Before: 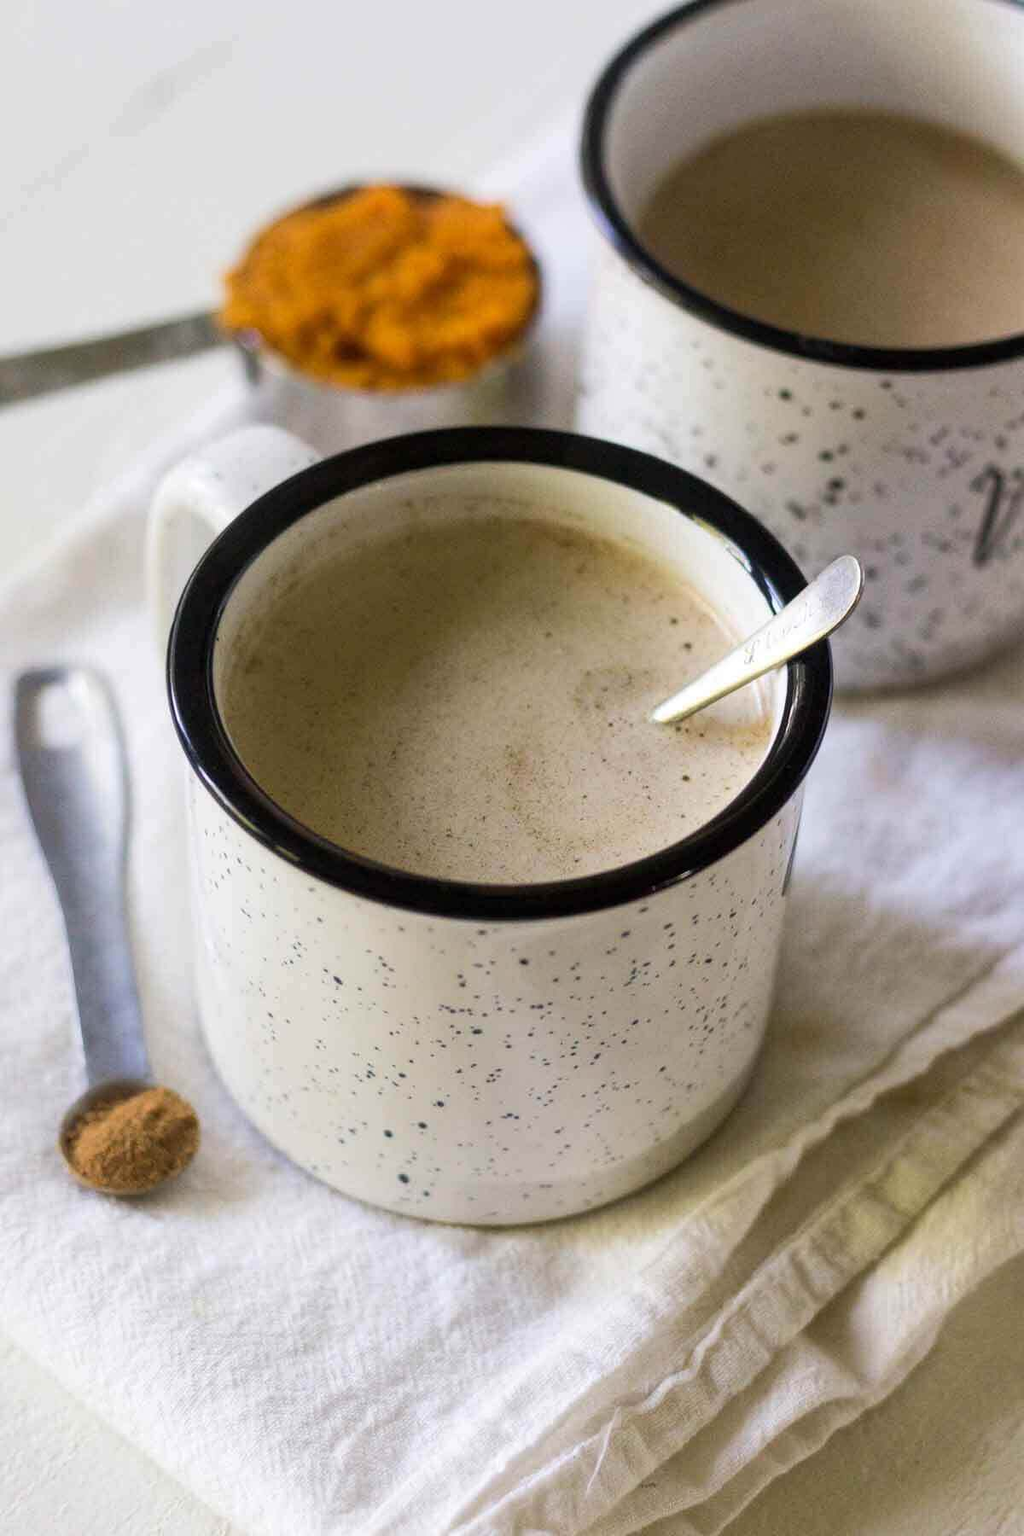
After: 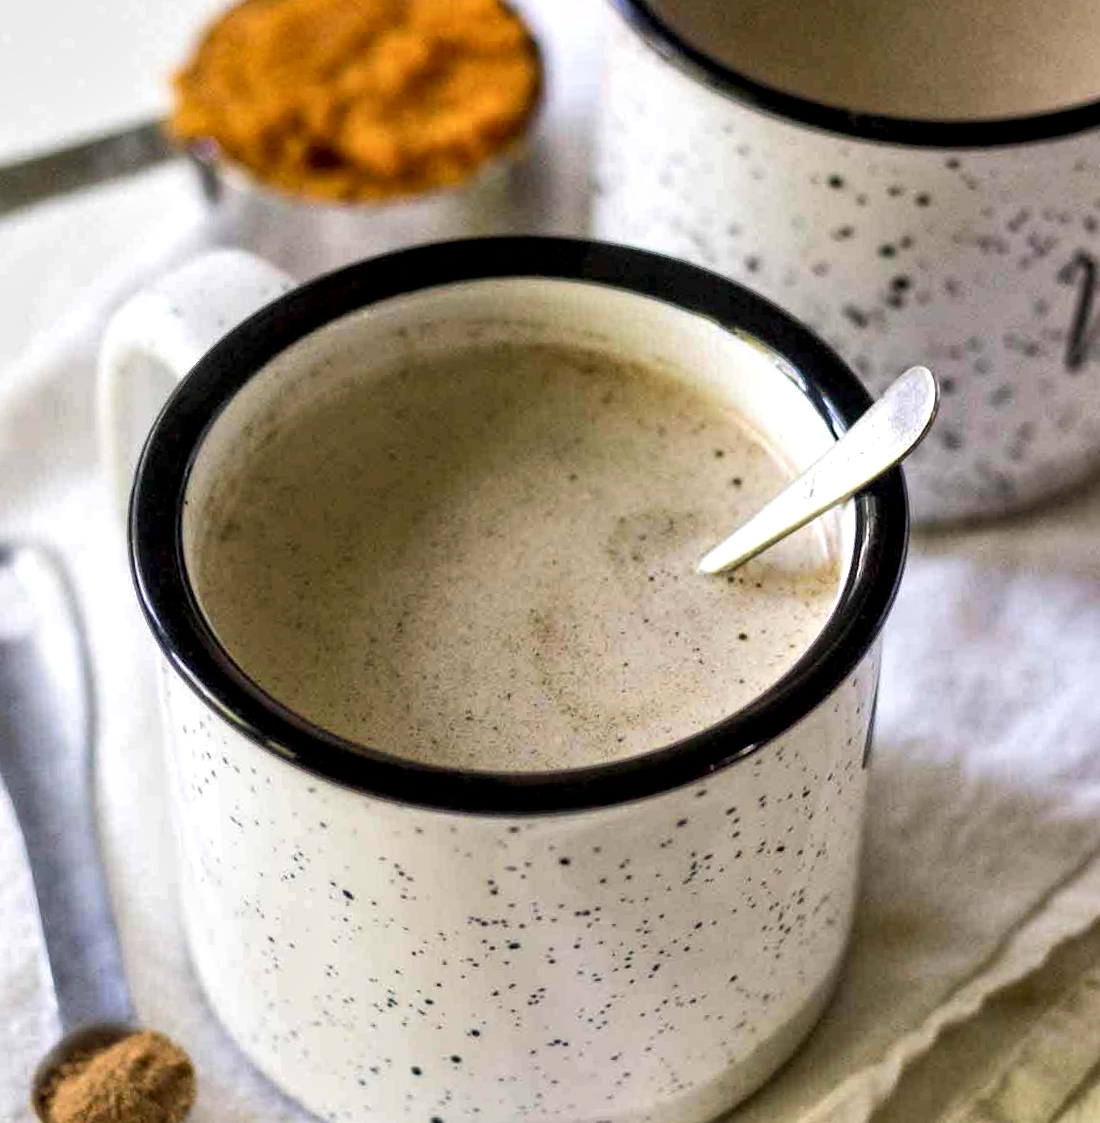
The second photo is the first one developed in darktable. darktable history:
exposure: exposure 0.178 EV, compensate exposure bias true, compensate highlight preservation false
rotate and perspective: rotation -3°, crop left 0.031, crop right 0.968, crop top 0.07, crop bottom 0.93
crop: left 5.596%, top 10.314%, right 3.534%, bottom 19.395%
contrast equalizer: y [[0.545, 0.572, 0.59, 0.59, 0.571, 0.545], [0.5 ×6], [0.5 ×6], [0 ×6], [0 ×6]]
